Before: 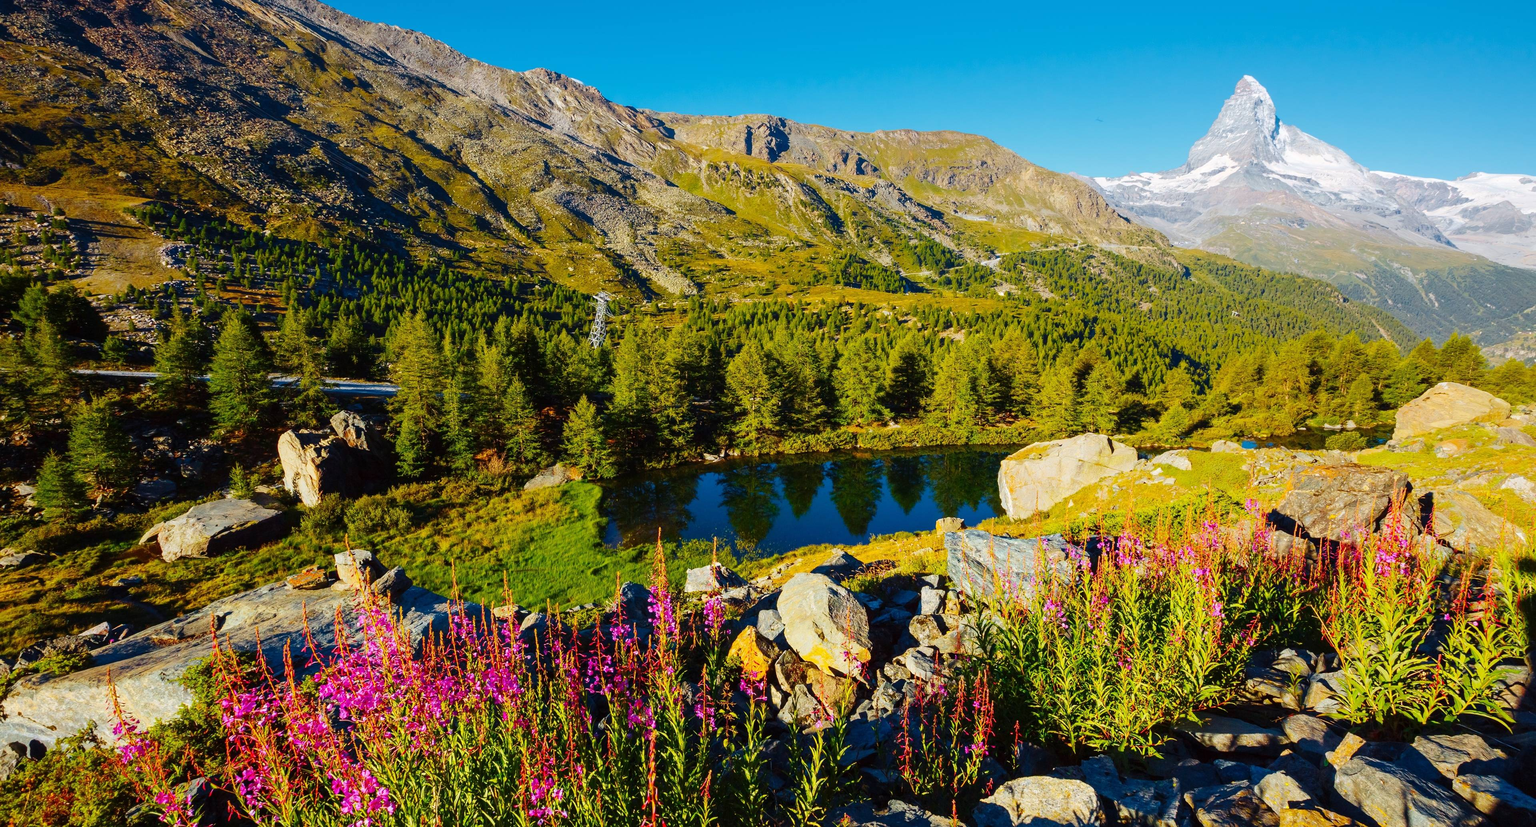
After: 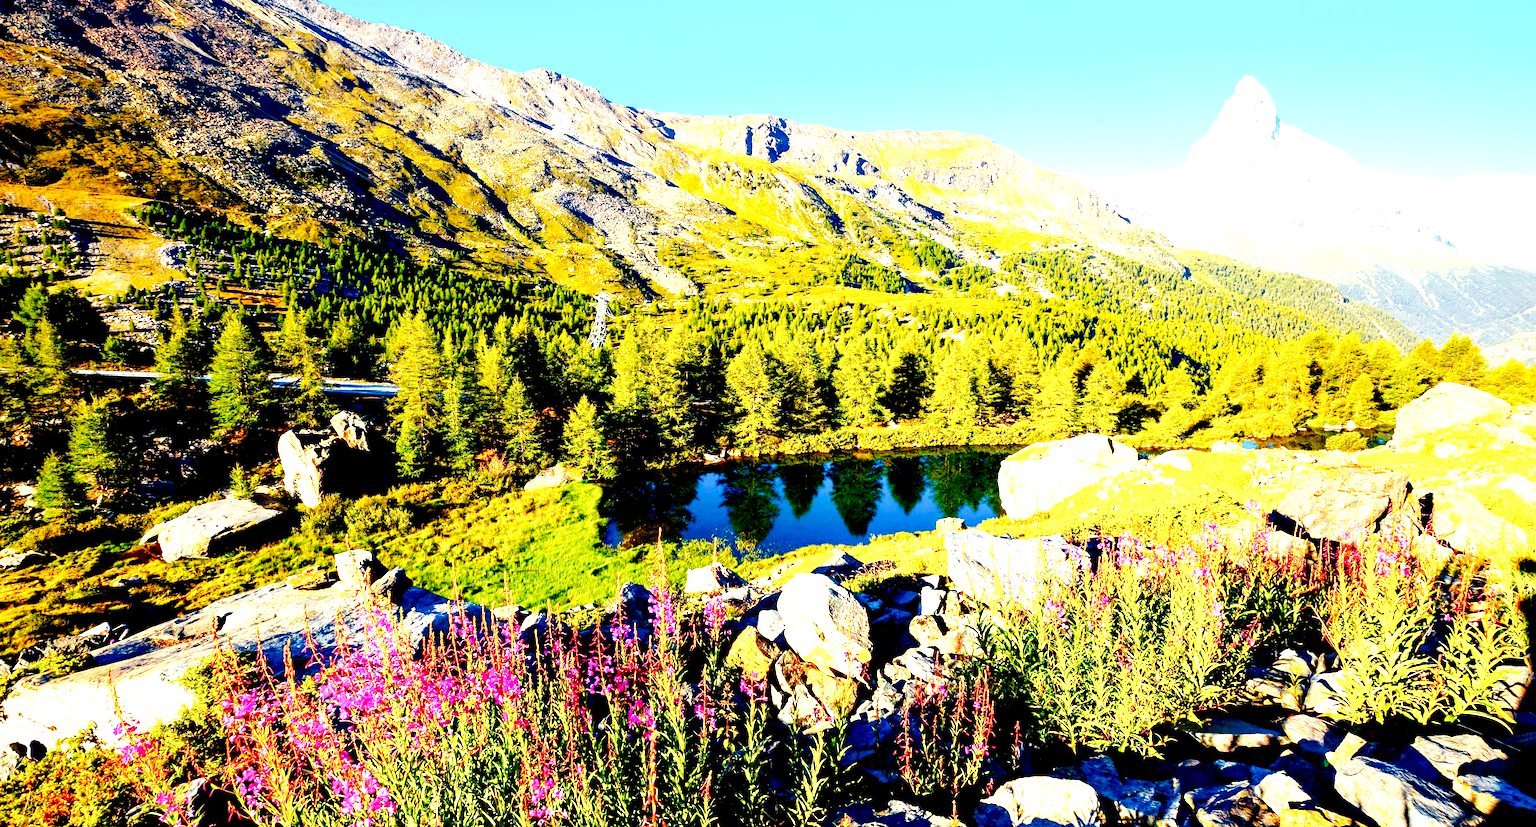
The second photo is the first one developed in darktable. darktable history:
exposure: black level correction 0.014, exposure 1.772 EV, compensate highlight preservation false
tone curve: curves: ch0 [(0, 0) (0.071, 0.06) (0.253, 0.242) (0.437, 0.498) (0.55, 0.644) (0.657, 0.749) (0.823, 0.876) (1, 0.99)]; ch1 [(0, 0) (0.346, 0.307) (0.408, 0.369) (0.453, 0.457) (0.476, 0.489) (0.502, 0.493) (0.521, 0.515) (0.537, 0.531) (0.612, 0.641) (0.676, 0.728) (1, 1)]; ch2 [(0, 0) (0.346, 0.34) (0.434, 0.46) (0.485, 0.494) (0.5, 0.494) (0.511, 0.504) (0.537, 0.551) (0.579, 0.599) (0.625, 0.686) (1, 1)], preserve colors none
